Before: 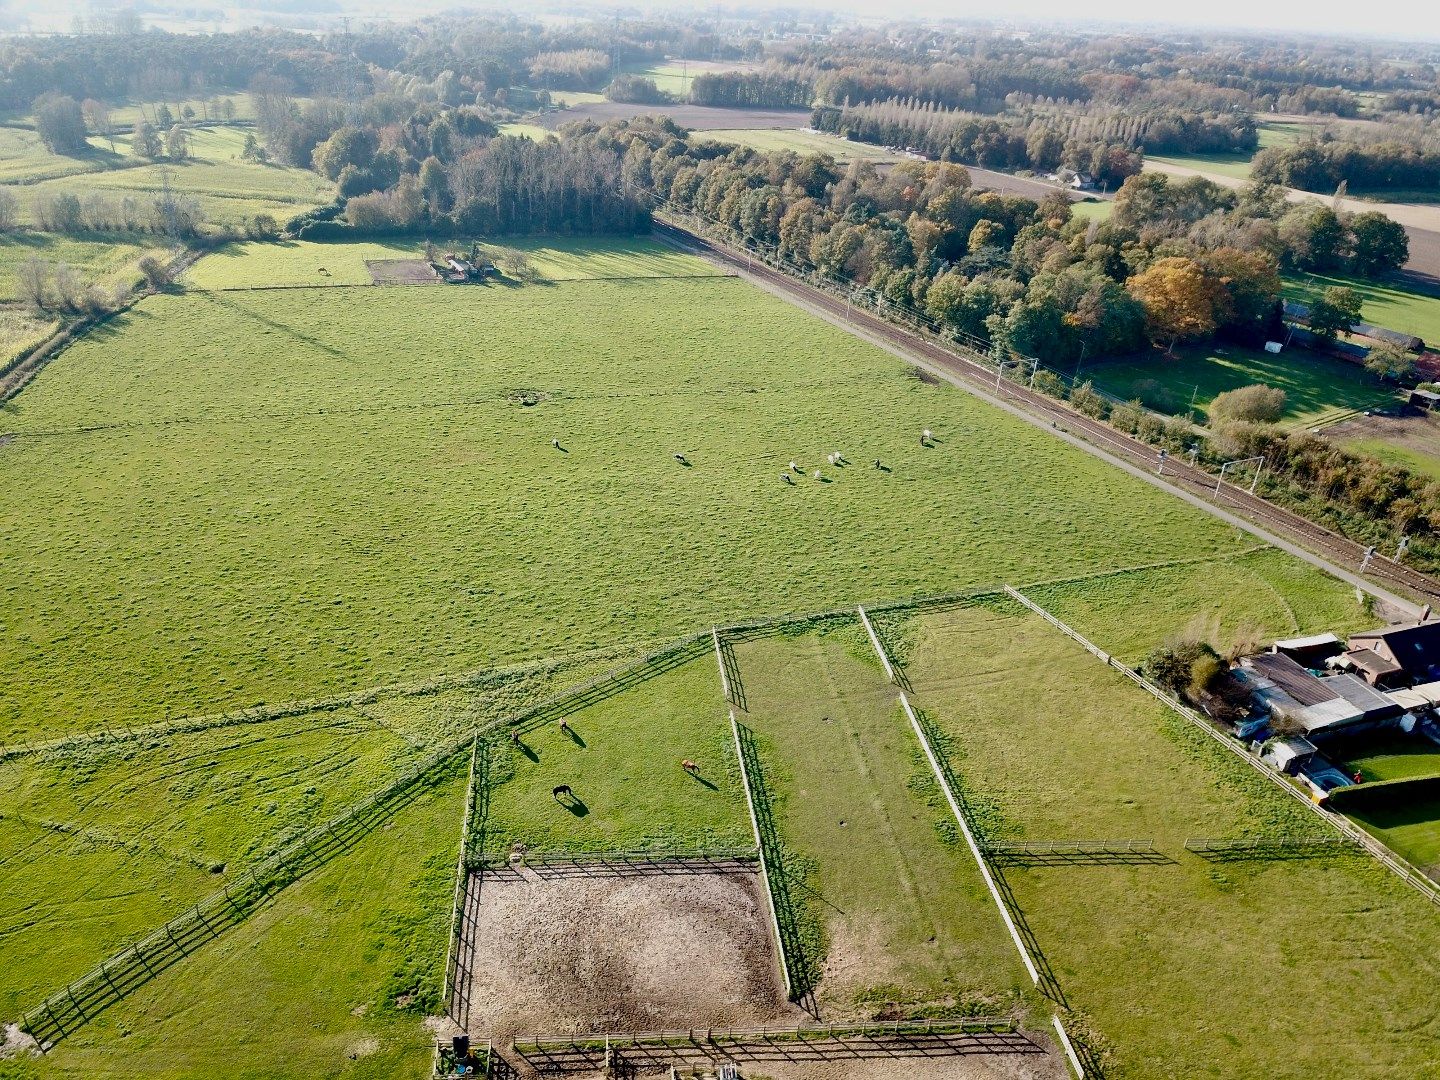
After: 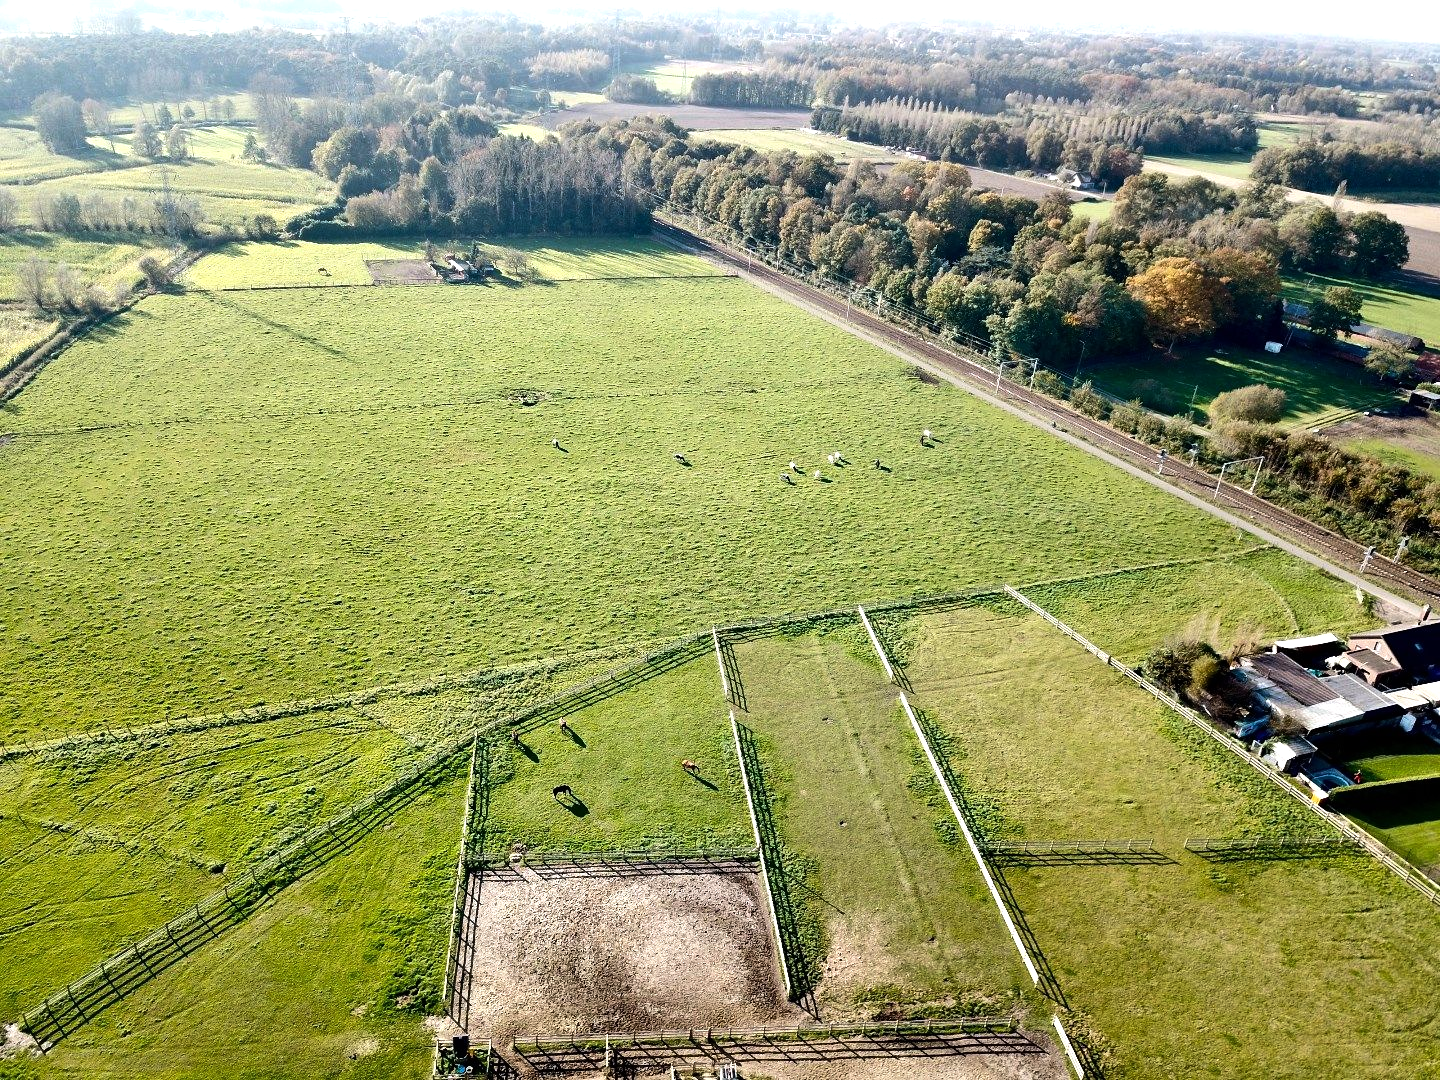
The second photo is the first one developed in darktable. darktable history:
tone equalizer: -8 EV -0.788 EV, -7 EV -0.738 EV, -6 EV -0.636 EV, -5 EV -0.409 EV, -3 EV 0.38 EV, -2 EV 0.6 EV, -1 EV 0.691 EV, +0 EV 0.776 EV, edges refinement/feathering 500, mask exposure compensation -1.57 EV, preserve details no
